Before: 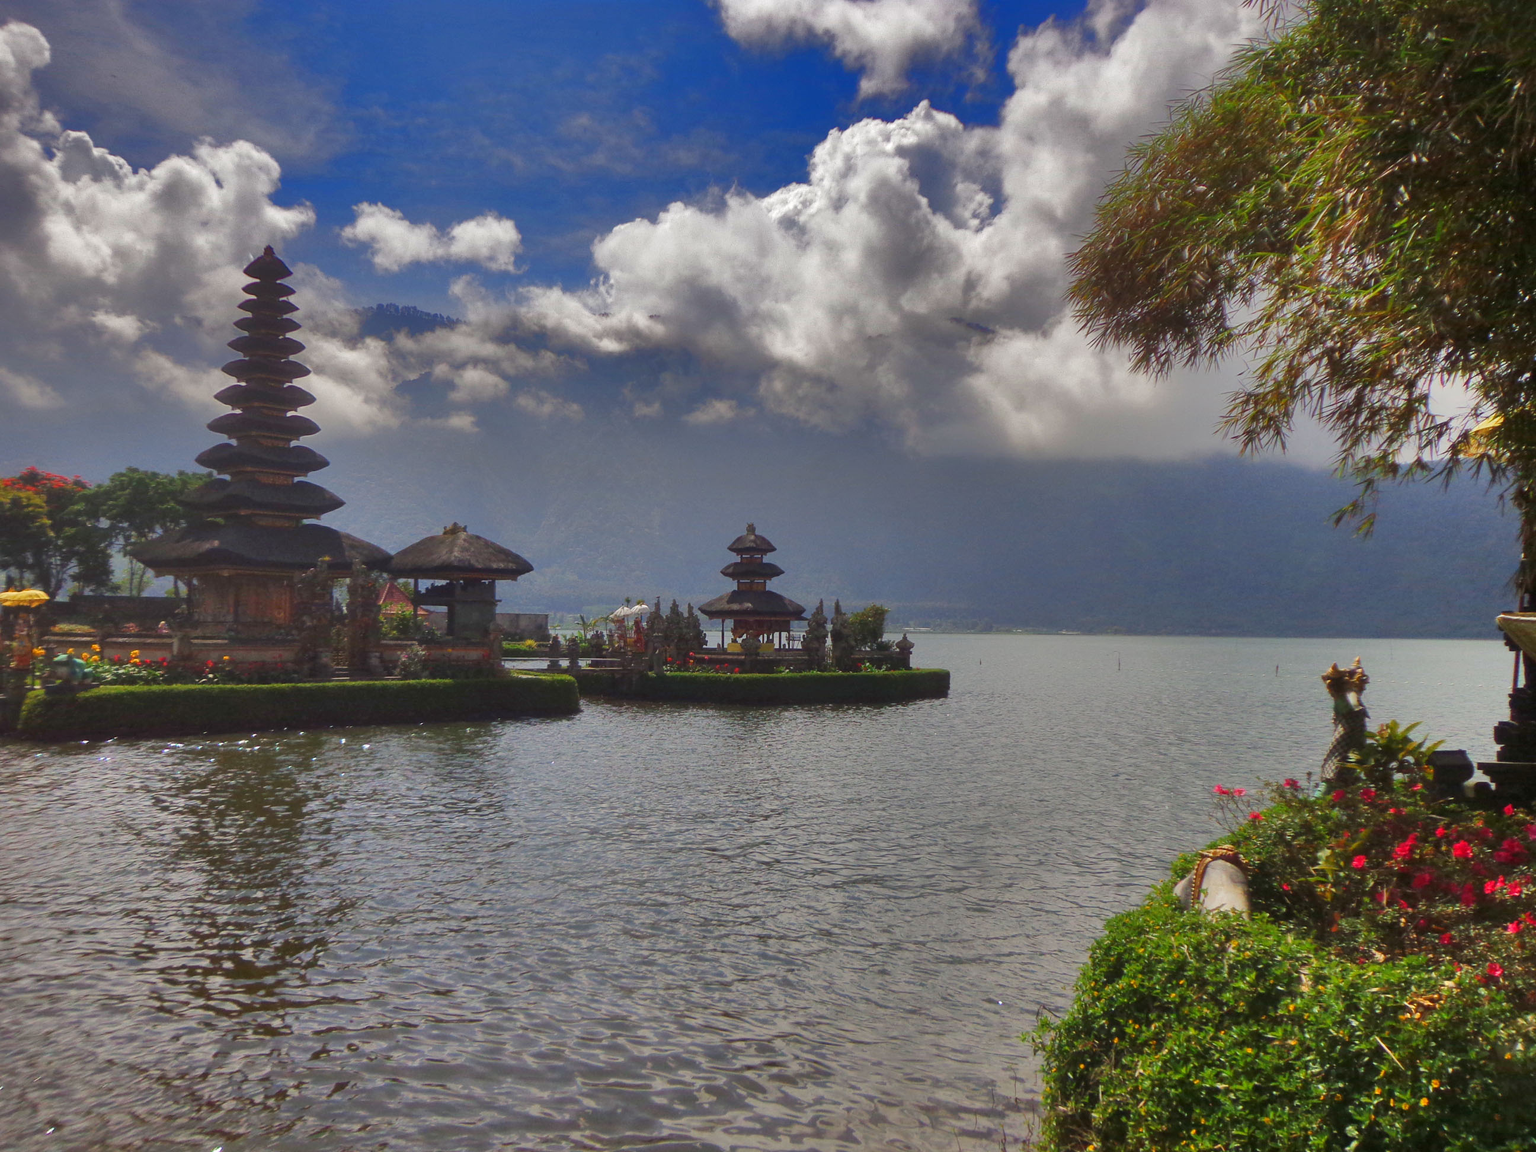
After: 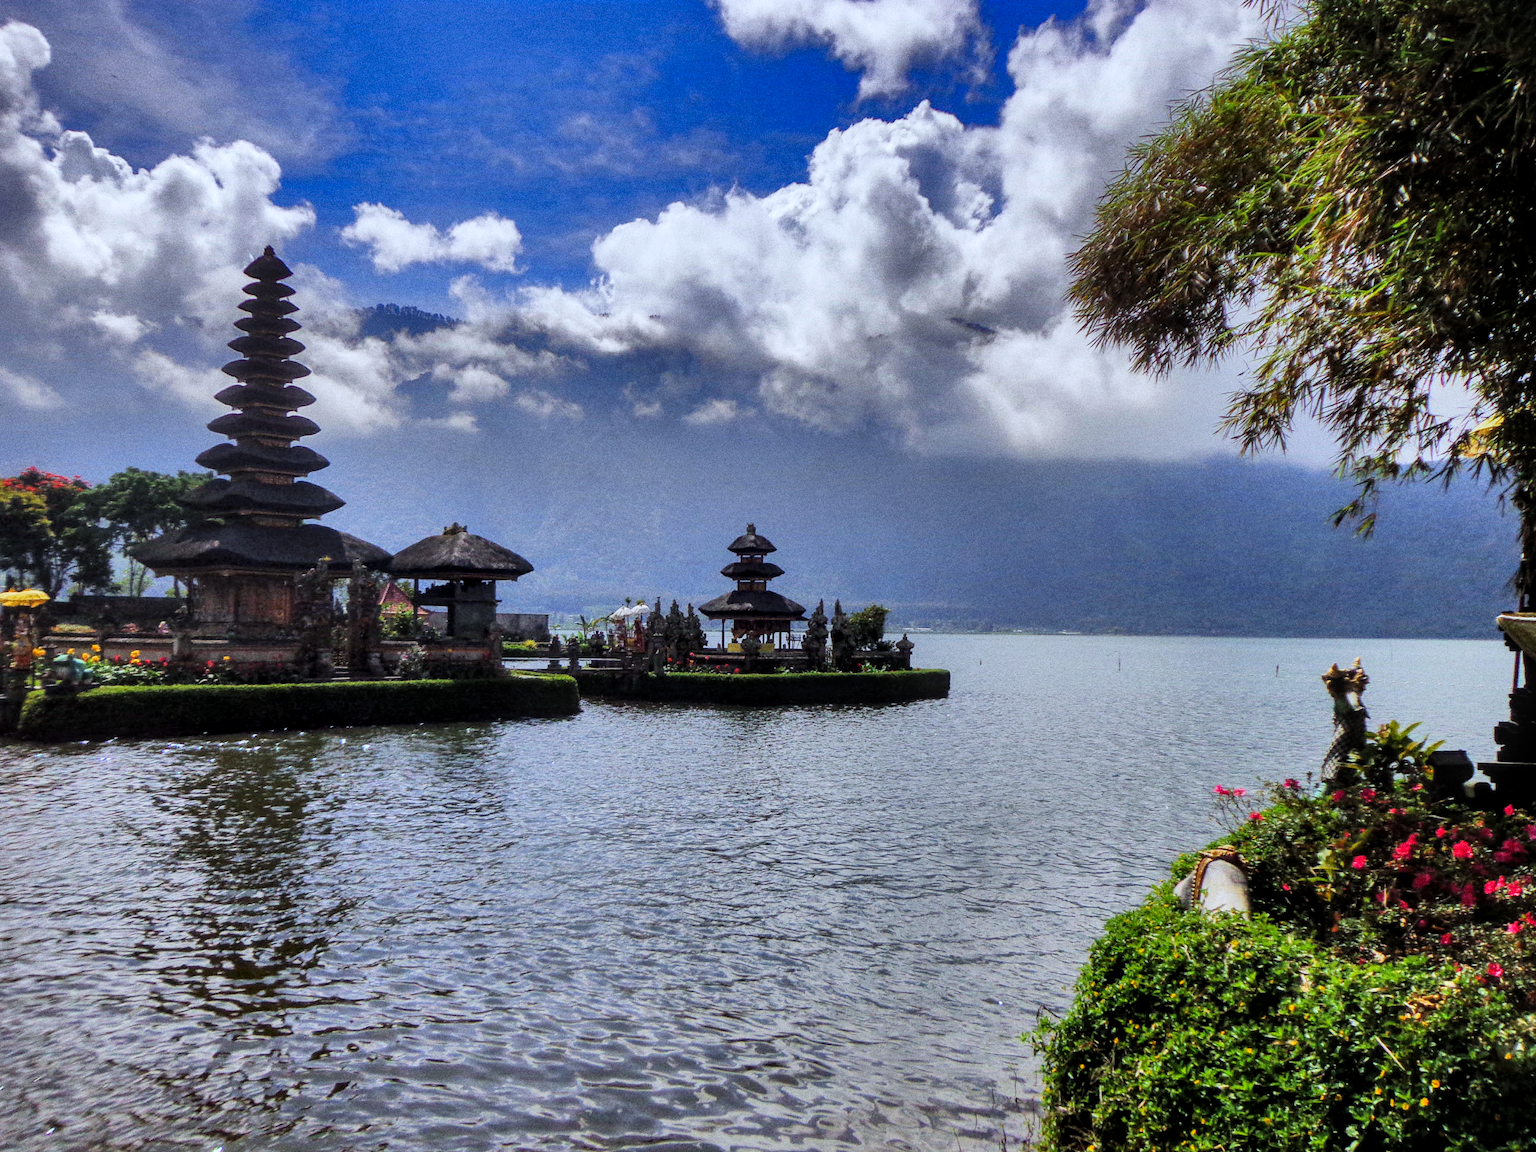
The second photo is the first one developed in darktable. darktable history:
grain: coarseness 0.09 ISO, strength 40%
local contrast: detail 130%
white balance: red 0.926, green 1.003, blue 1.133
contrast brightness saturation: contrast 0.2, brightness 0.16, saturation 0.22
filmic rgb: black relative exposure -5 EV, hardness 2.88, contrast 1.2, highlights saturation mix -30%
